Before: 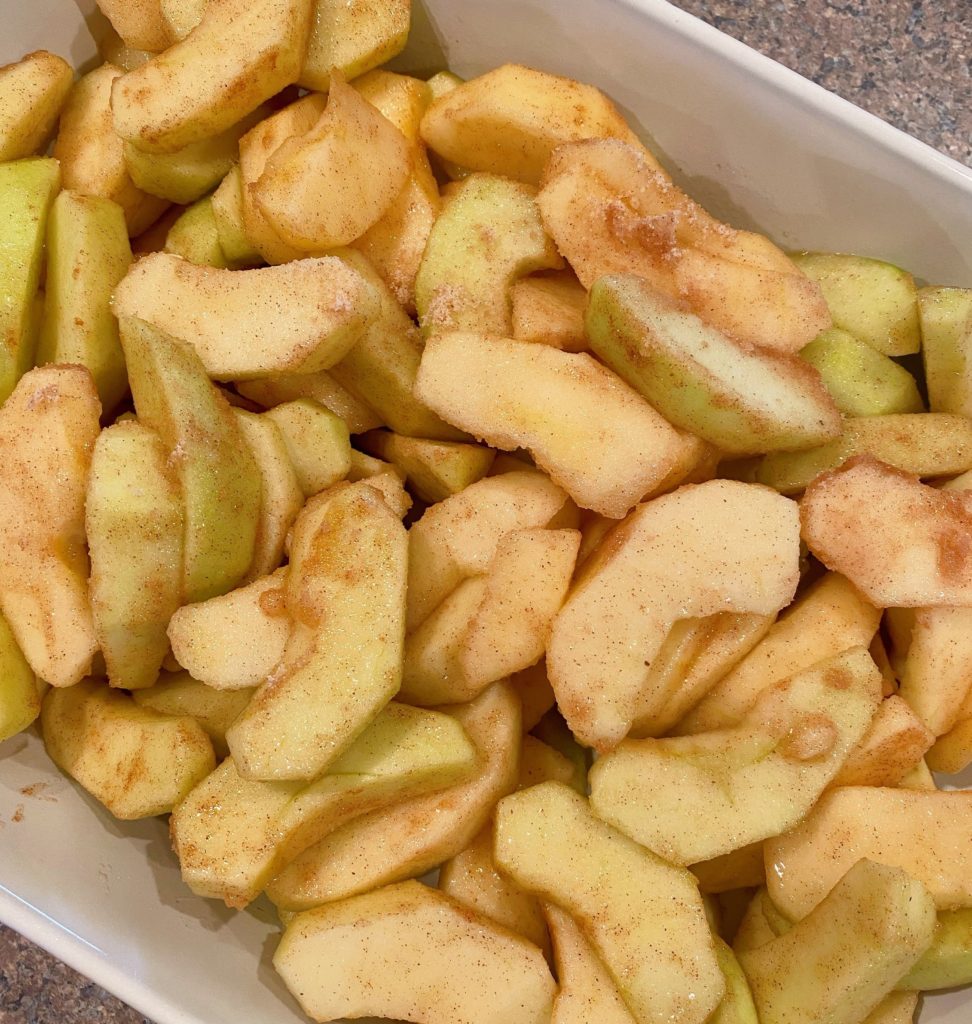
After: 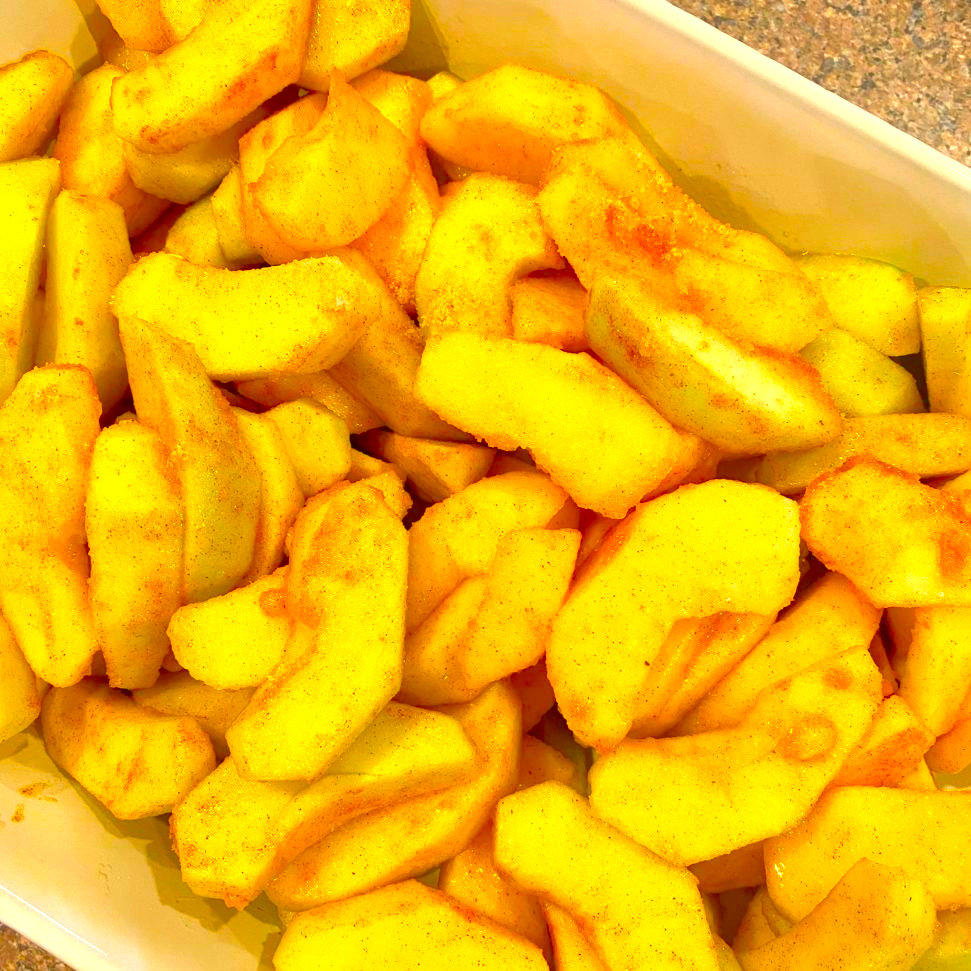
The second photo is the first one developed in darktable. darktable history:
exposure: black level correction 0, exposure 1 EV, compensate exposure bias true, compensate highlight preservation false
color correction: highlights a* 0.162, highlights b* 29.53, shadows a* -0.162, shadows b* 21.09
color balance: input saturation 134.34%, contrast -10.04%, contrast fulcrum 19.67%, output saturation 133.51%
crop and rotate: top 0%, bottom 5.097%
